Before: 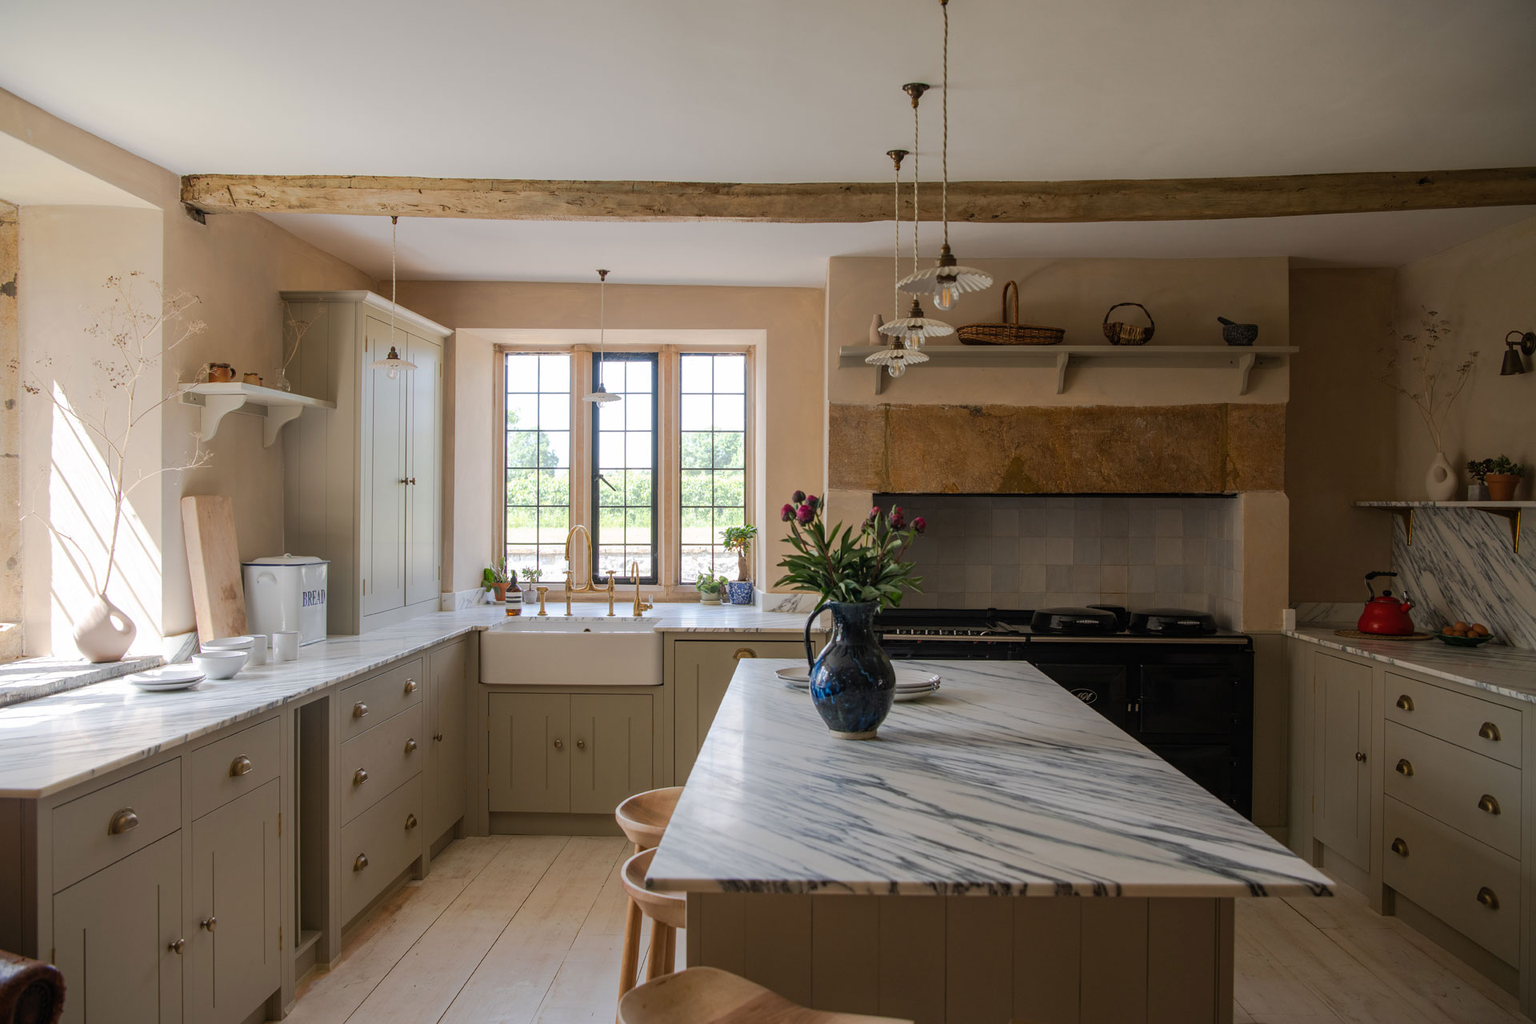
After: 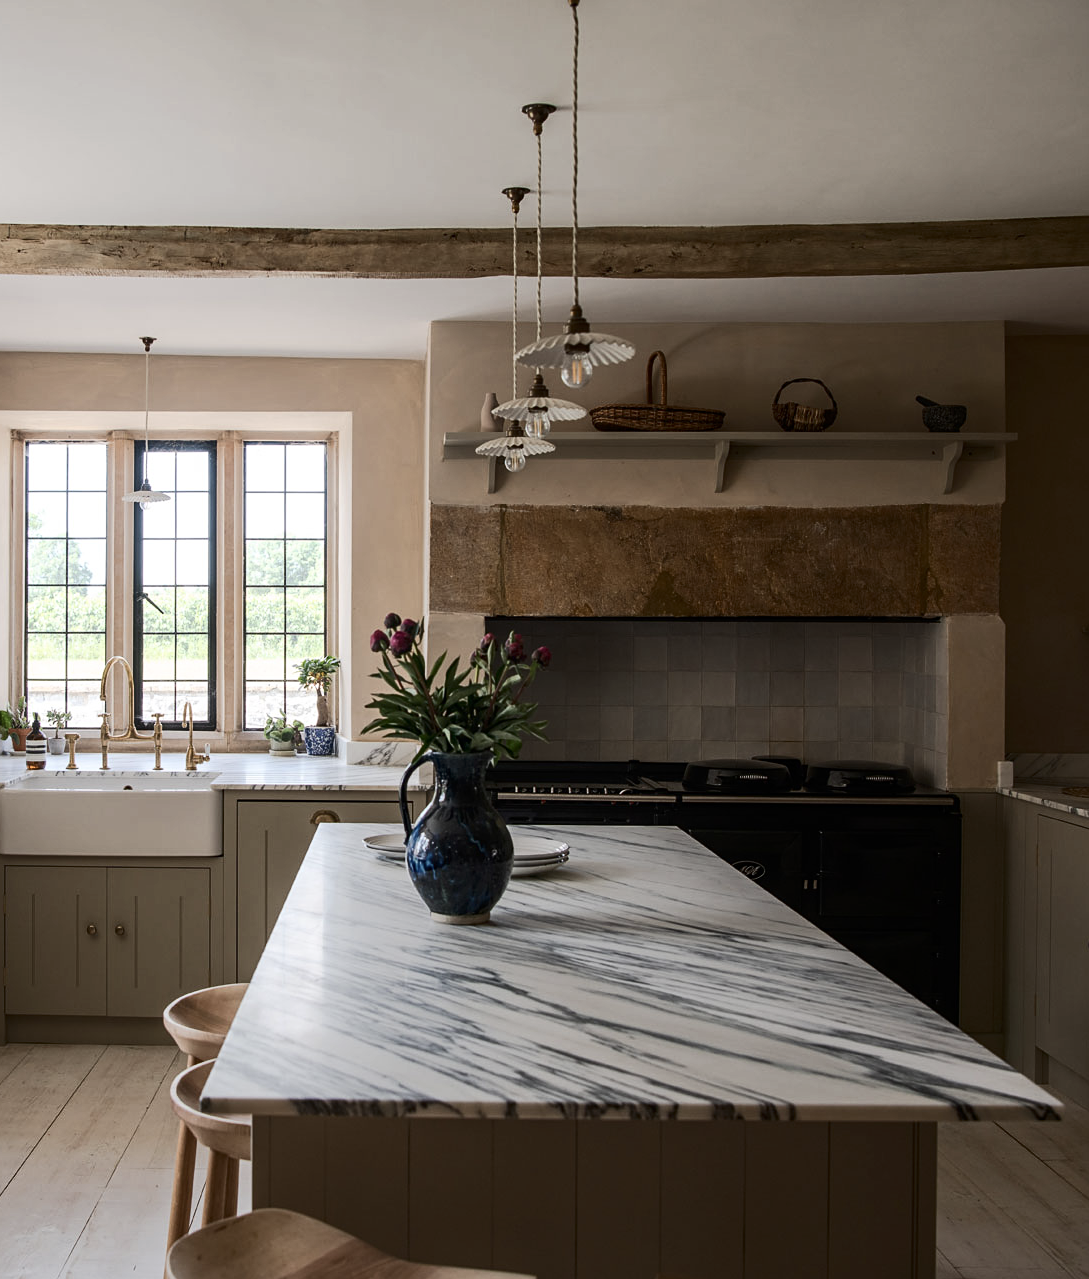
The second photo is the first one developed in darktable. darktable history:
sharpen: amount 0.211
contrast brightness saturation: contrast 0.247, saturation -0.306
crop: left 31.6%, top 0.024%, right 11.663%
